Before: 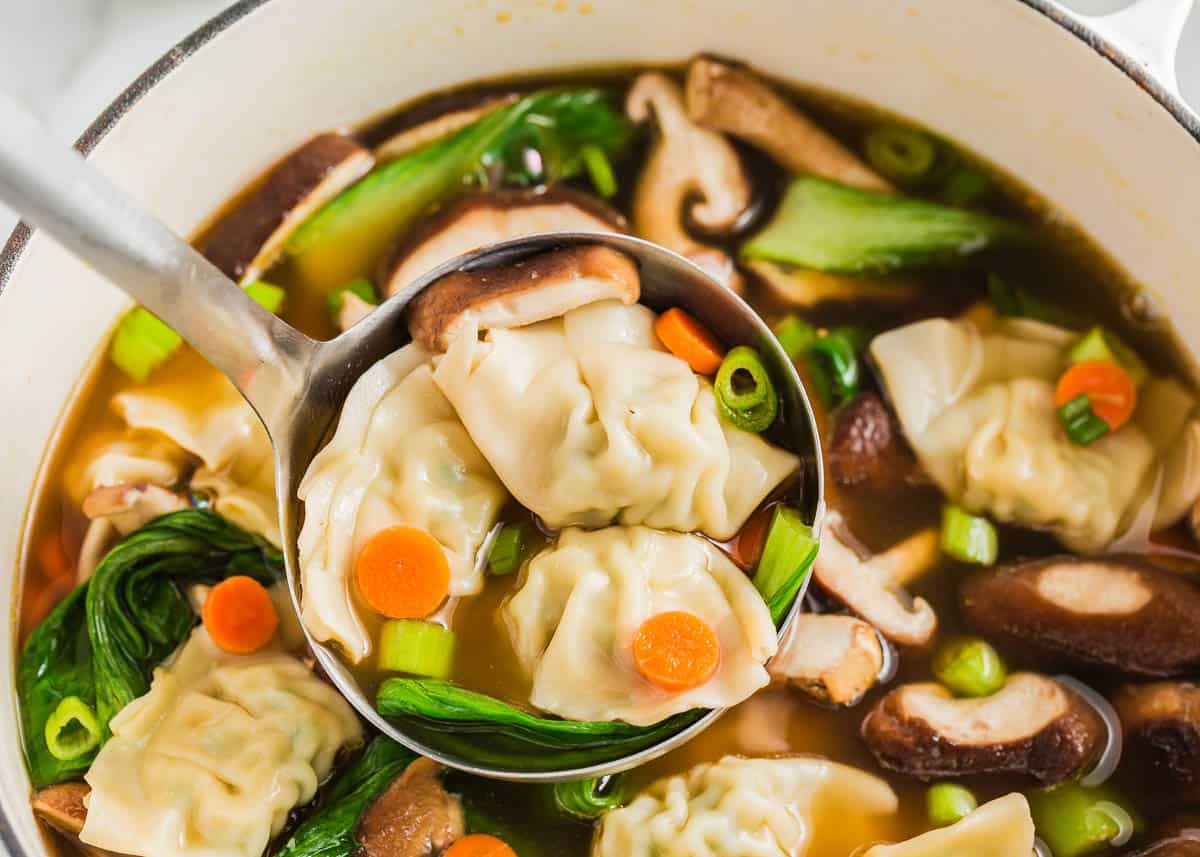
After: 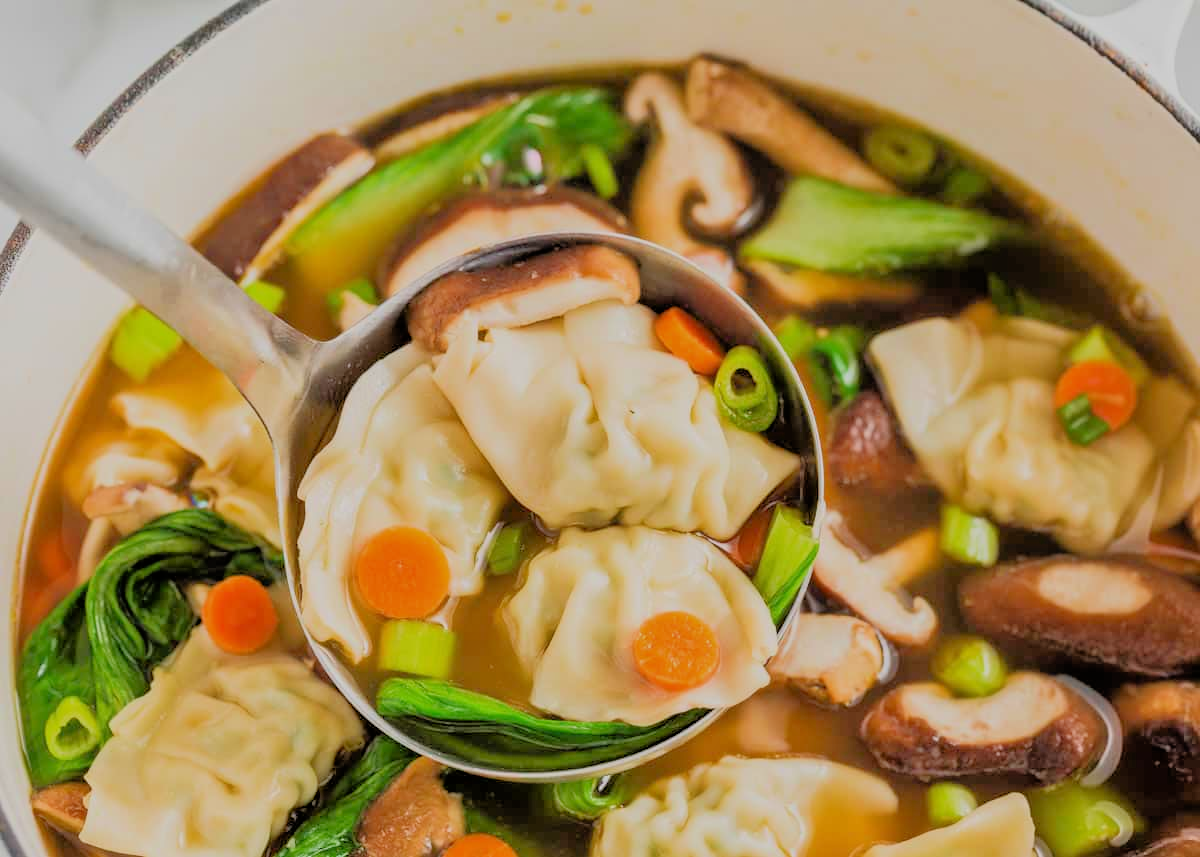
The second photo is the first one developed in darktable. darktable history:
filmic rgb: black relative exposure -7.08 EV, white relative exposure 5.39 EV, threshold 3.03 EV, hardness 3.02, color science v6 (2022), enable highlight reconstruction true
tone equalizer: -7 EV 0.159 EV, -6 EV 0.601 EV, -5 EV 1.15 EV, -4 EV 1.33 EV, -3 EV 1.13 EV, -2 EV 0.6 EV, -1 EV 0.155 EV
